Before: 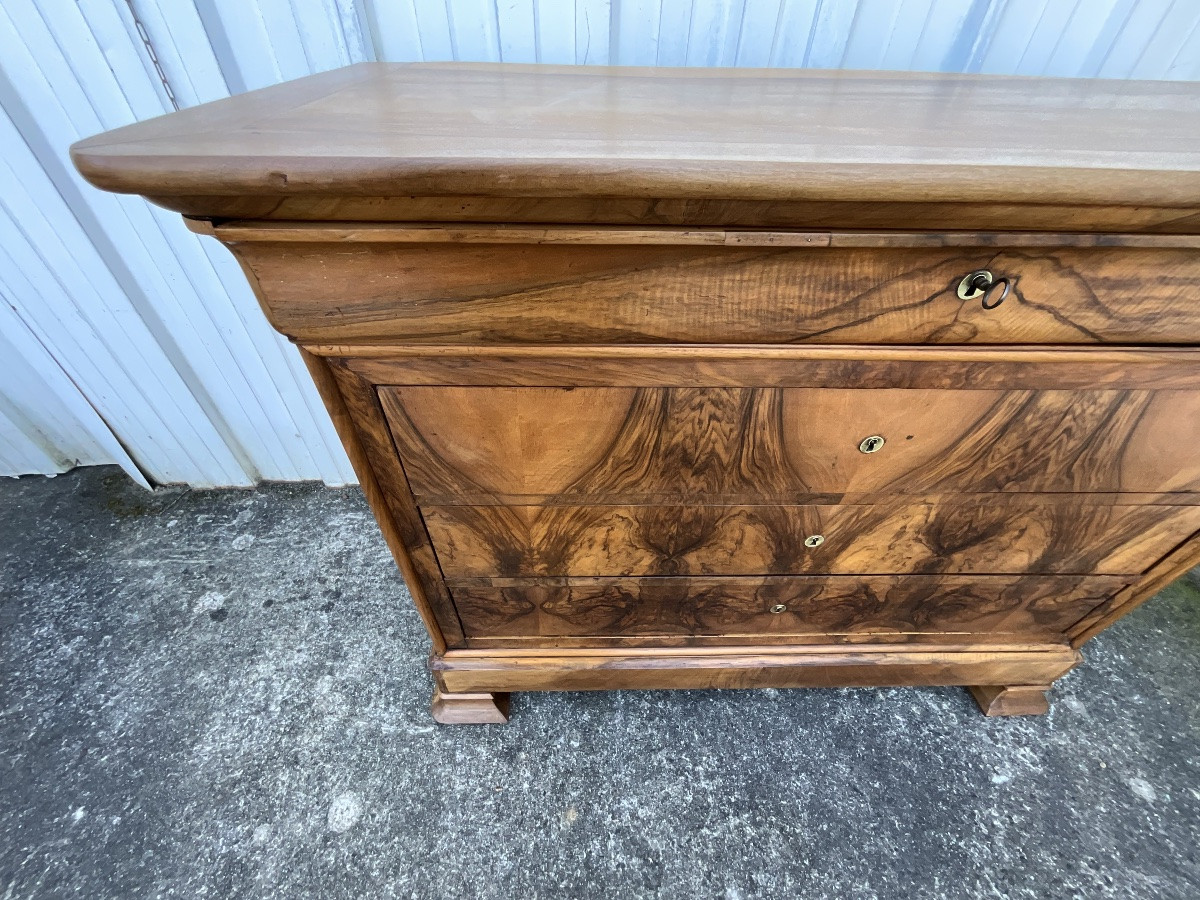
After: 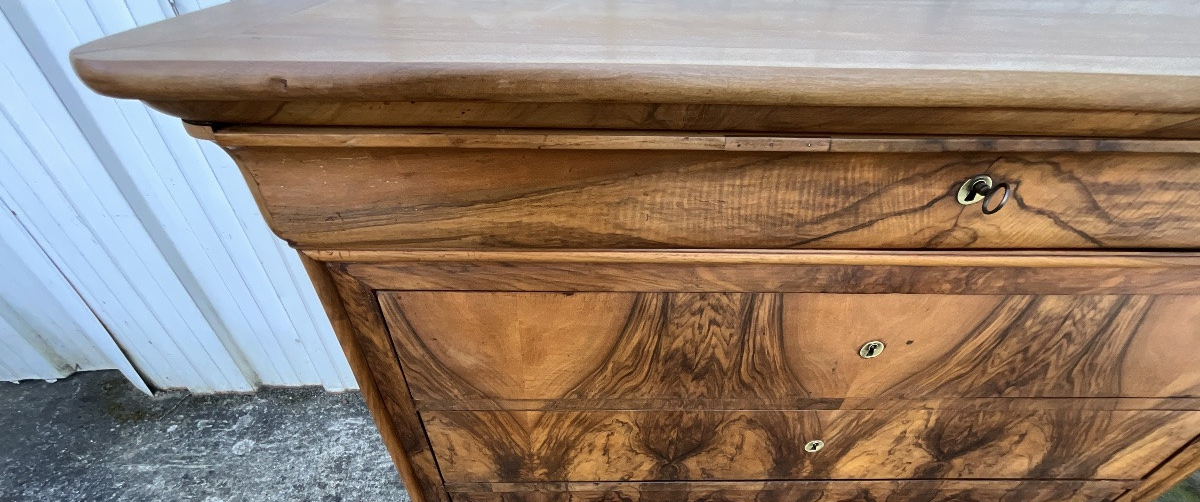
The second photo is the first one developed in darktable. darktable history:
crop and rotate: top 10.569%, bottom 33.623%
